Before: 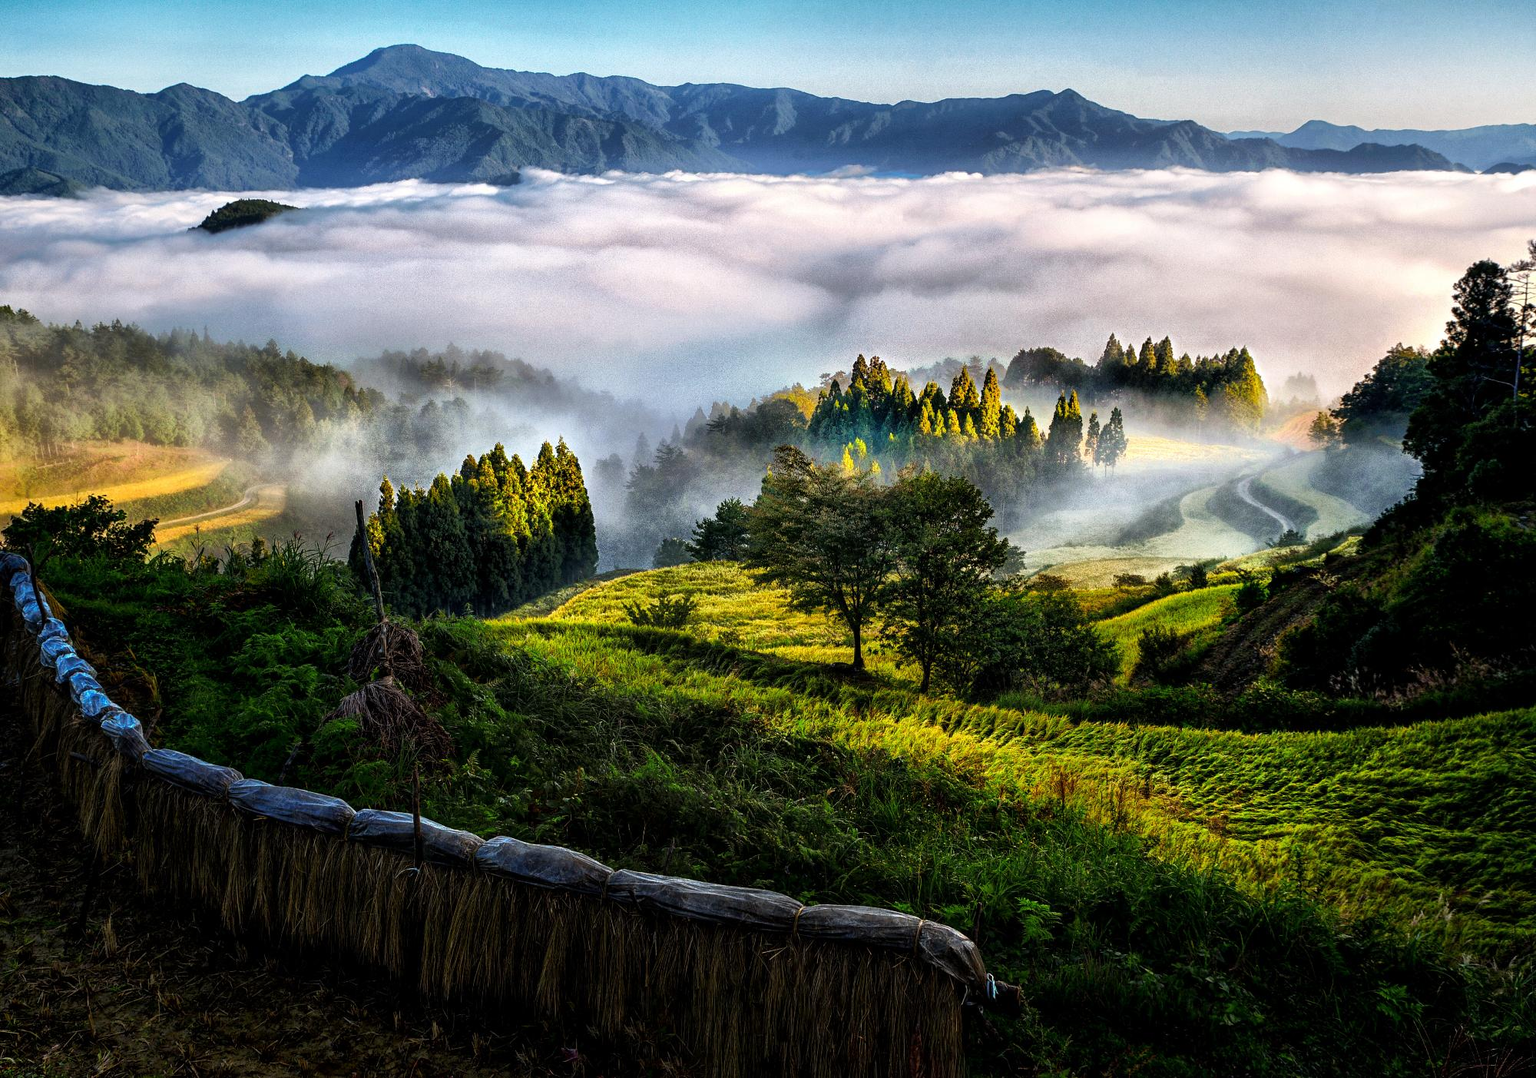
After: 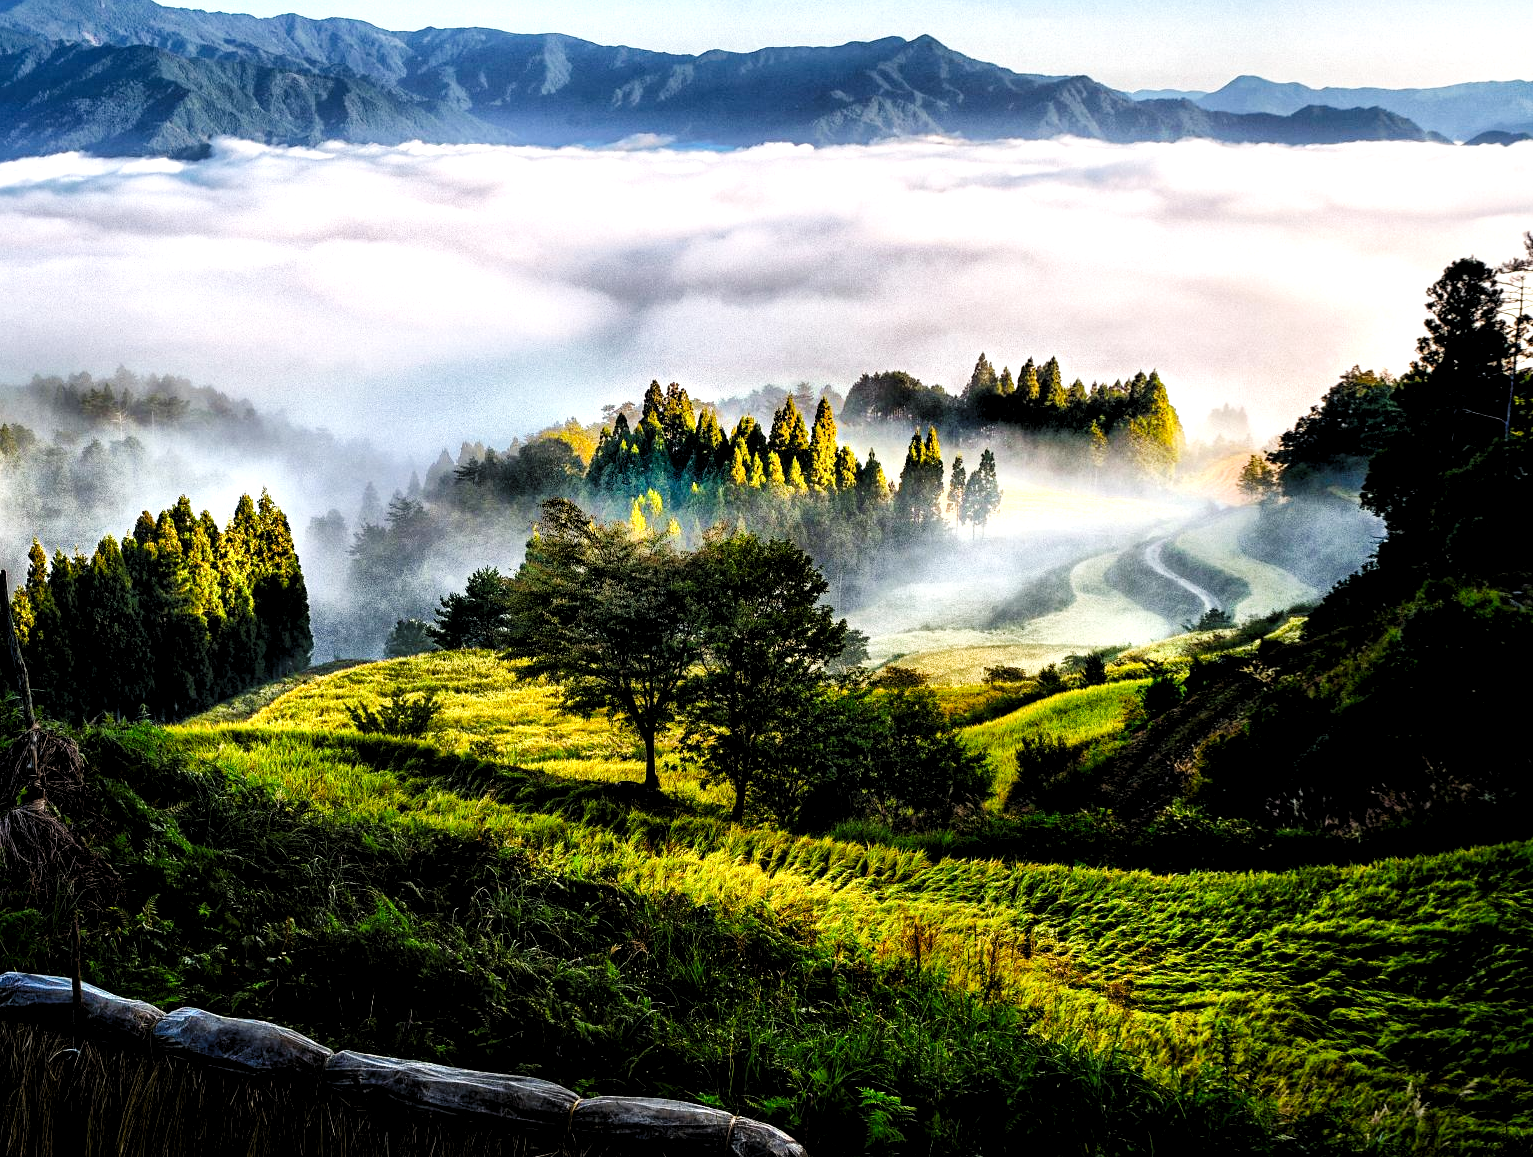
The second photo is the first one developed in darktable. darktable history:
levels: levels [0.062, 0.494, 0.925]
tone curve: curves: ch0 [(0, 0) (0.004, 0.001) (0.133, 0.112) (0.325, 0.362) (0.832, 0.893) (1, 1)], preserve colors none
crop: left 23.342%, top 5.841%, bottom 11.692%
